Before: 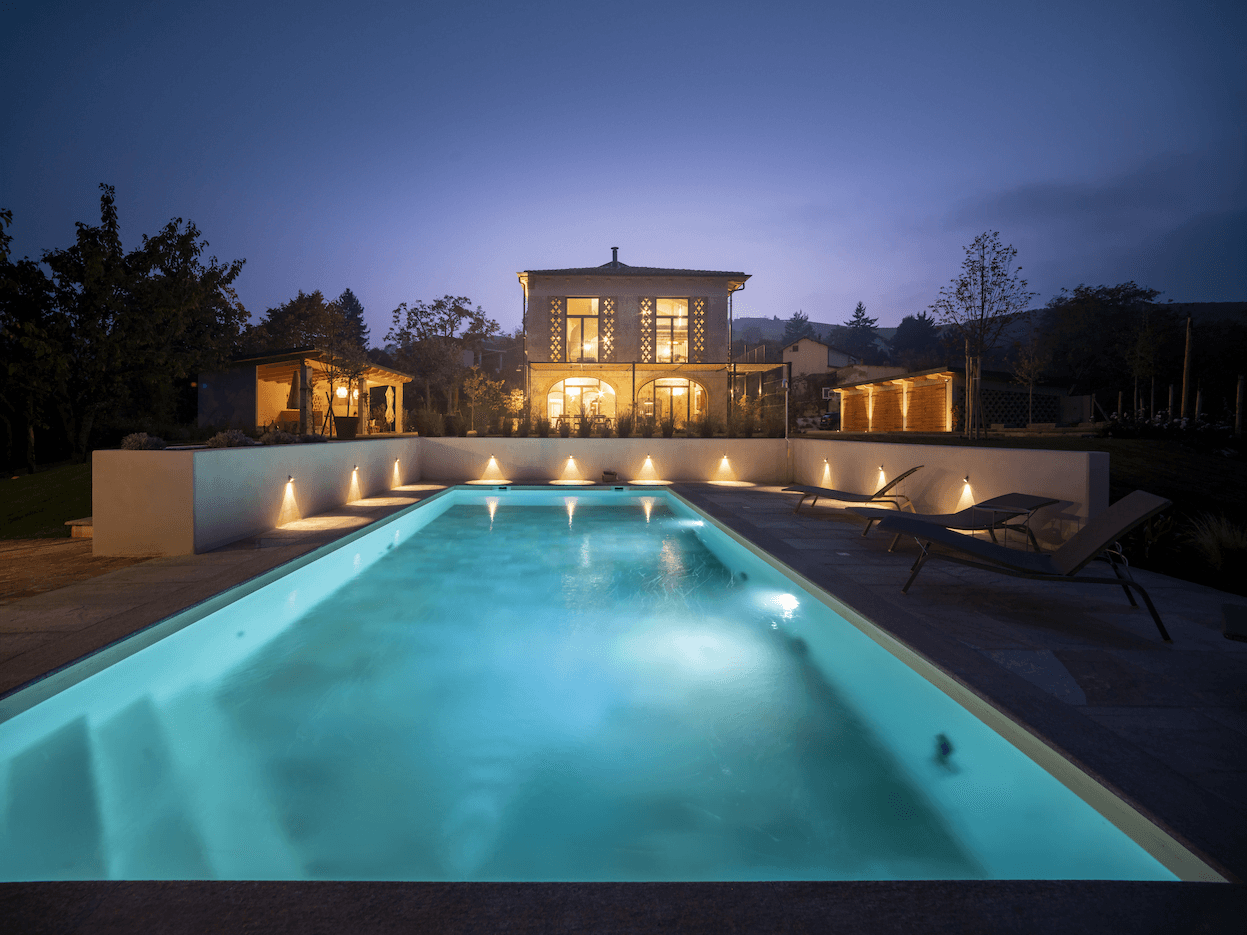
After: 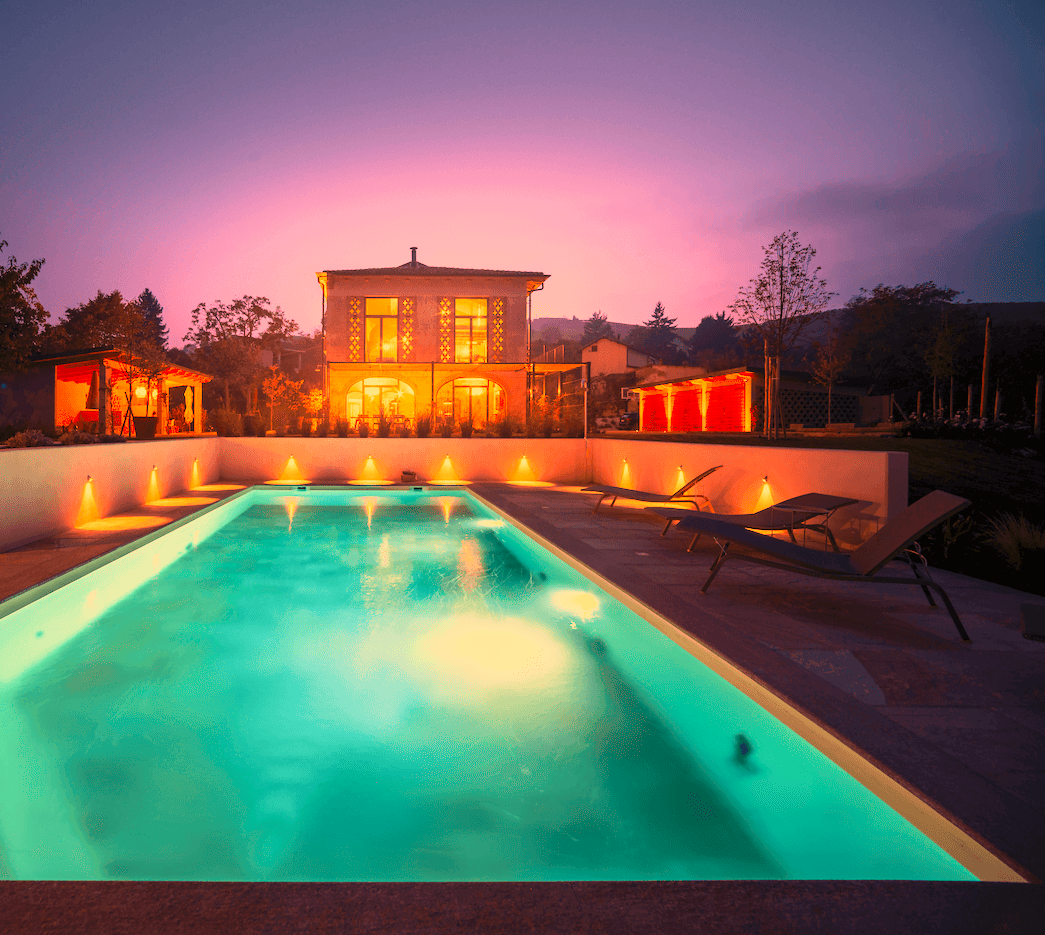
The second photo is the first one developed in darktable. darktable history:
exposure: compensate highlight preservation false
white balance: red 1.467, blue 0.684
color calibration: illuminant custom, x 0.363, y 0.385, temperature 4528.03 K
contrast brightness saturation: contrast 0.2, brightness 0.2, saturation 0.8
color balance rgb: linear chroma grading › global chroma 1.5%, linear chroma grading › mid-tones -1%, perceptual saturation grading › global saturation -3%, perceptual saturation grading › shadows -2%
velvia: on, module defaults
crop: left 16.145%
